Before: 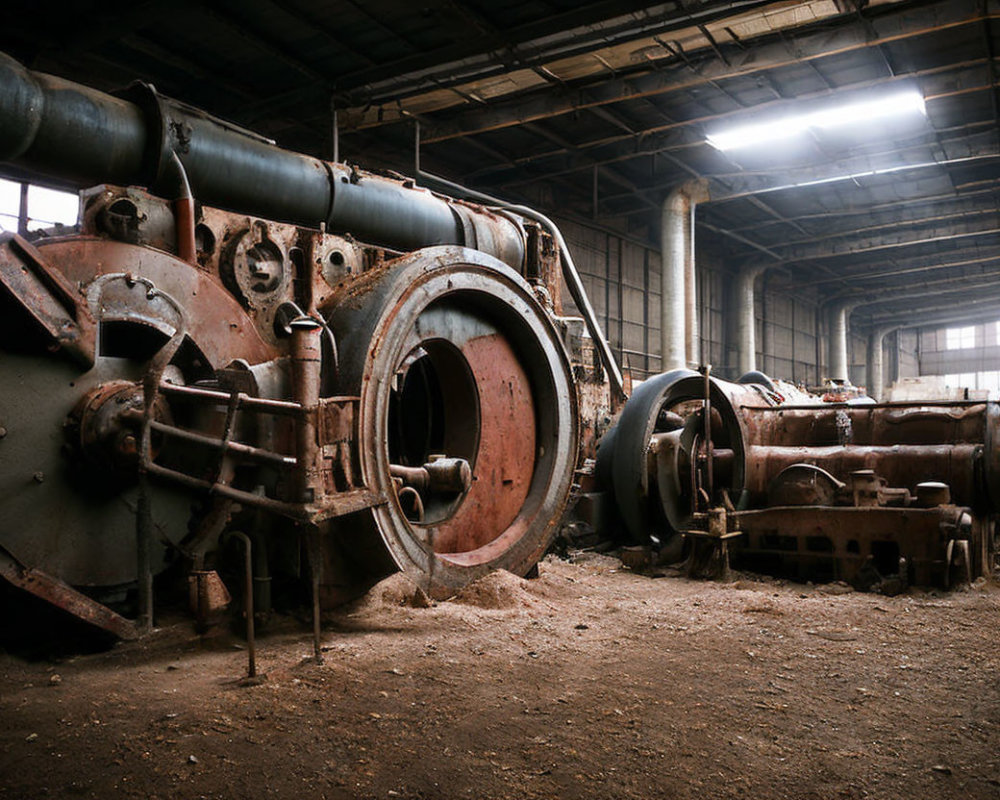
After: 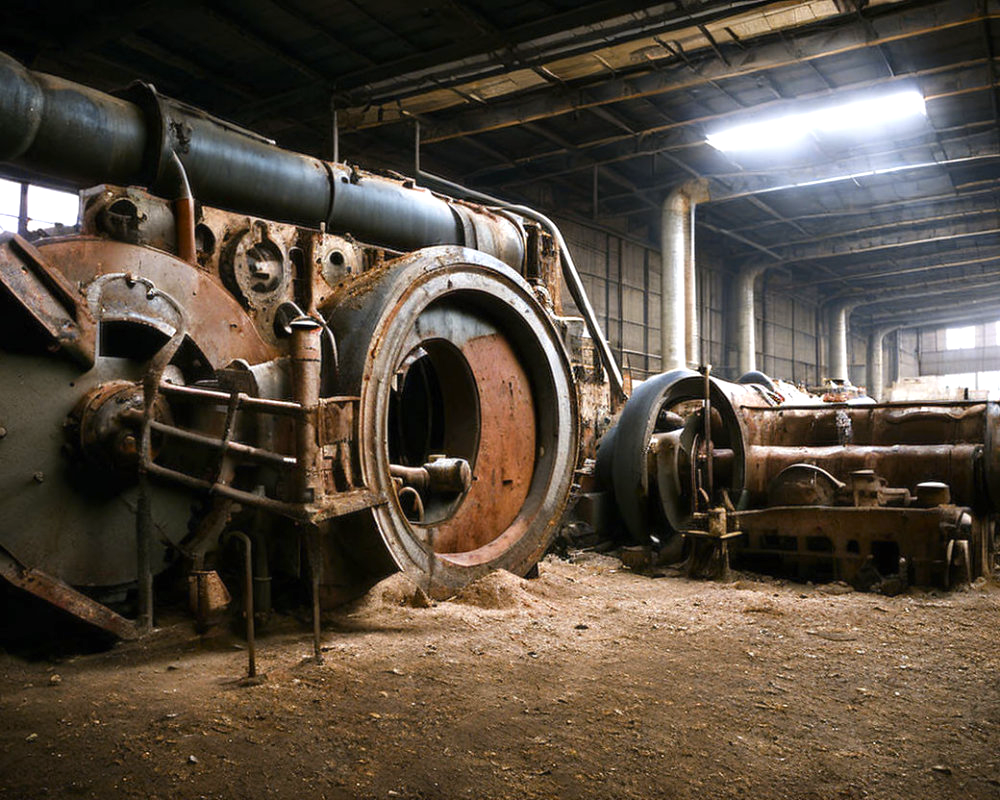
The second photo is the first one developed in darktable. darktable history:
exposure: black level correction 0, exposure 0.4 EV, compensate exposure bias true, compensate highlight preservation false
color contrast: green-magenta contrast 0.85, blue-yellow contrast 1.25, unbound 0
